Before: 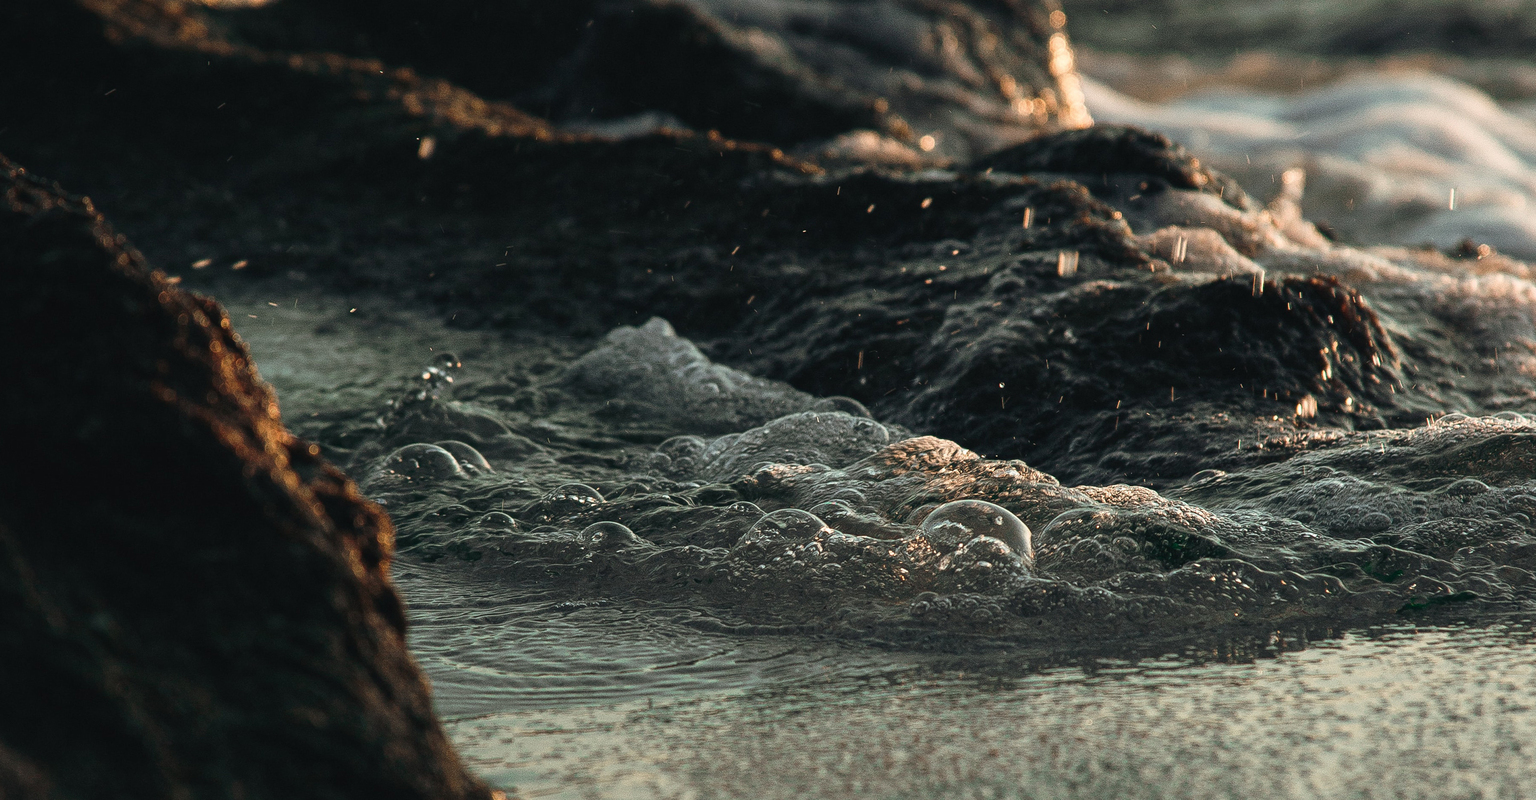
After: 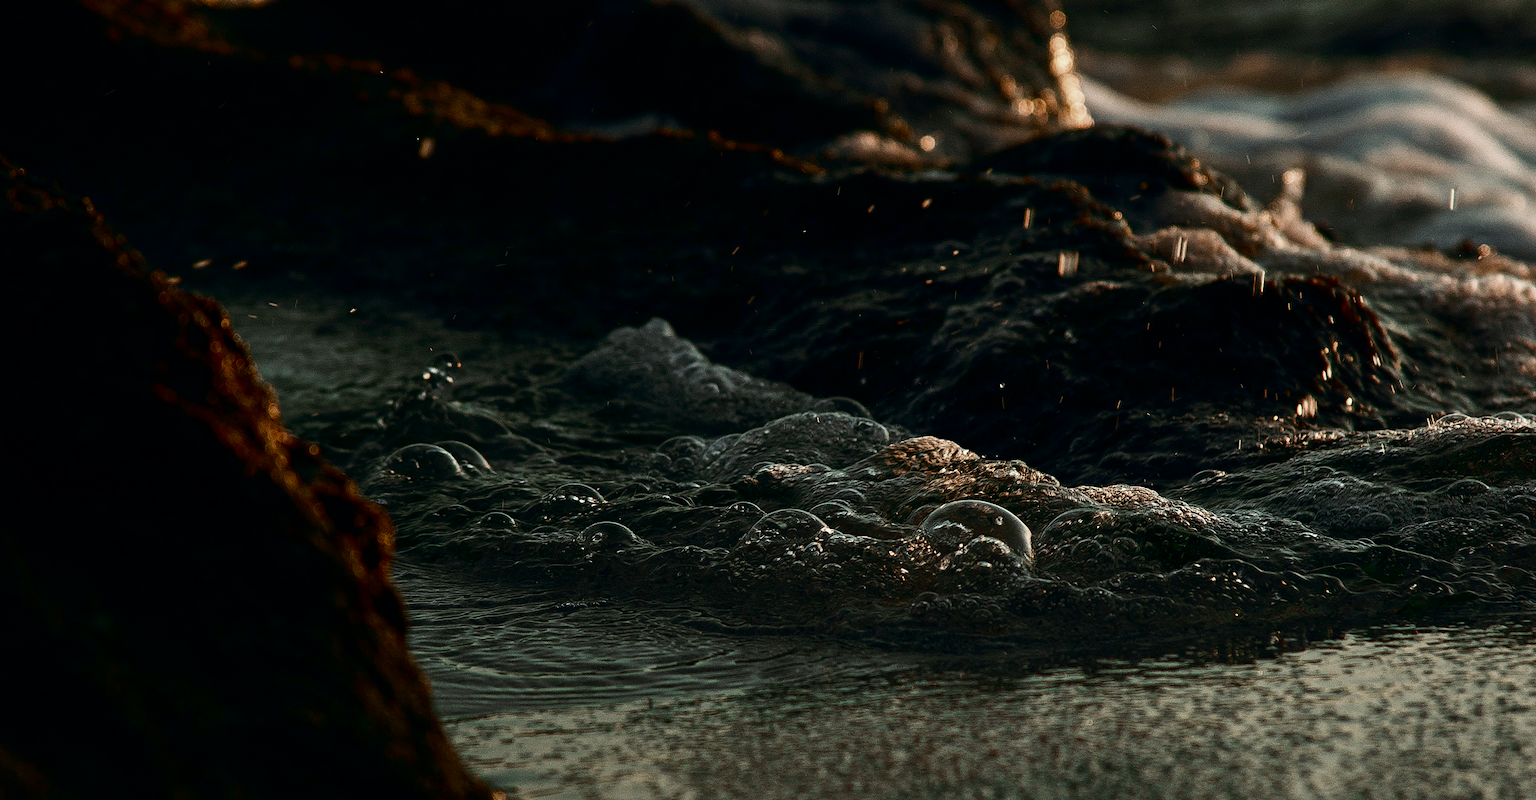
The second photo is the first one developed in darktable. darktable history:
contrast brightness saturation: brightness -0.538
